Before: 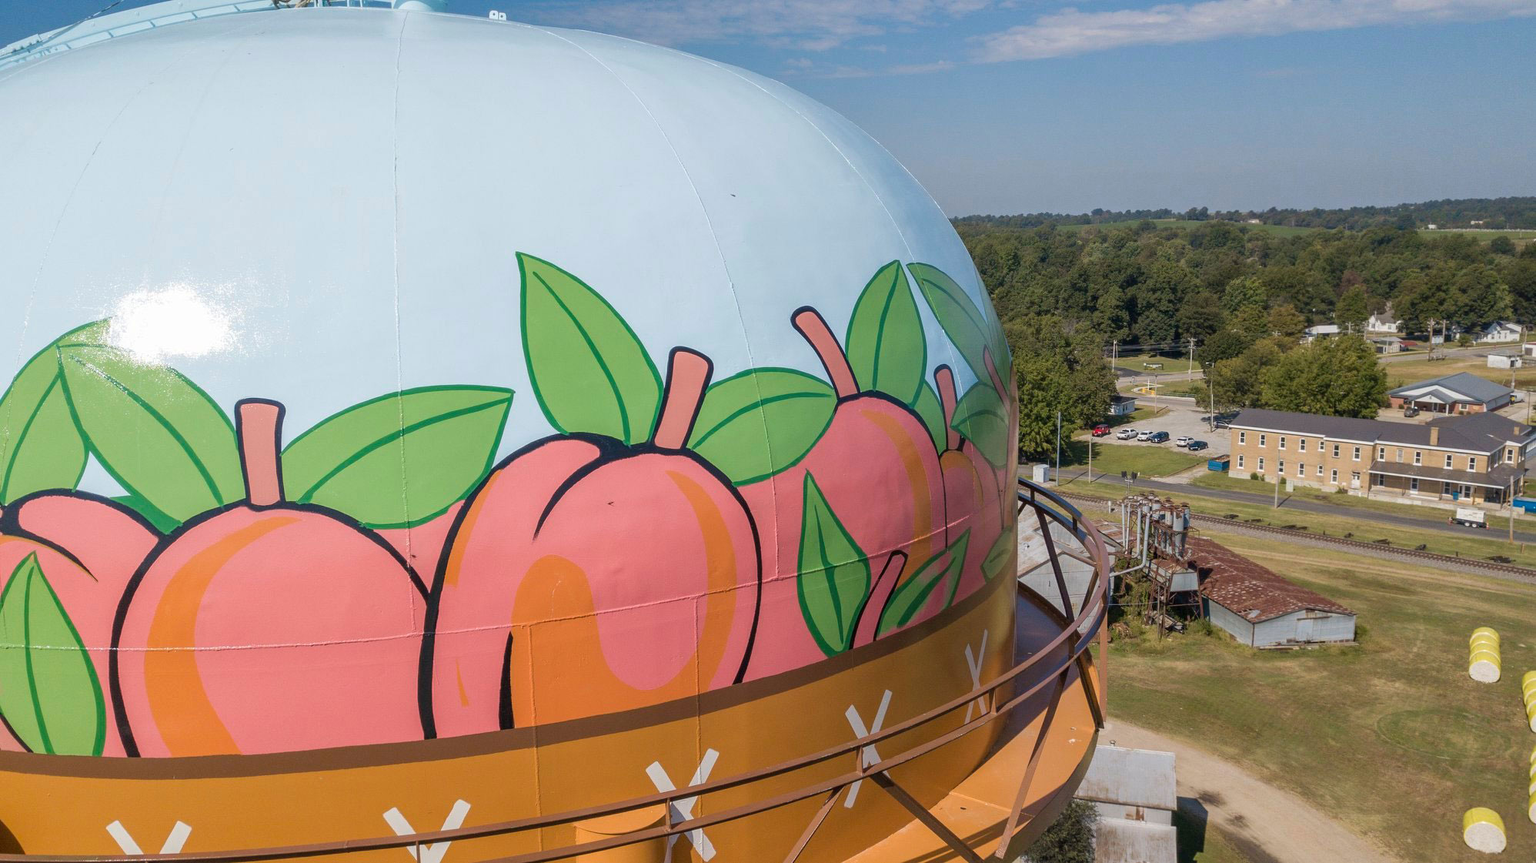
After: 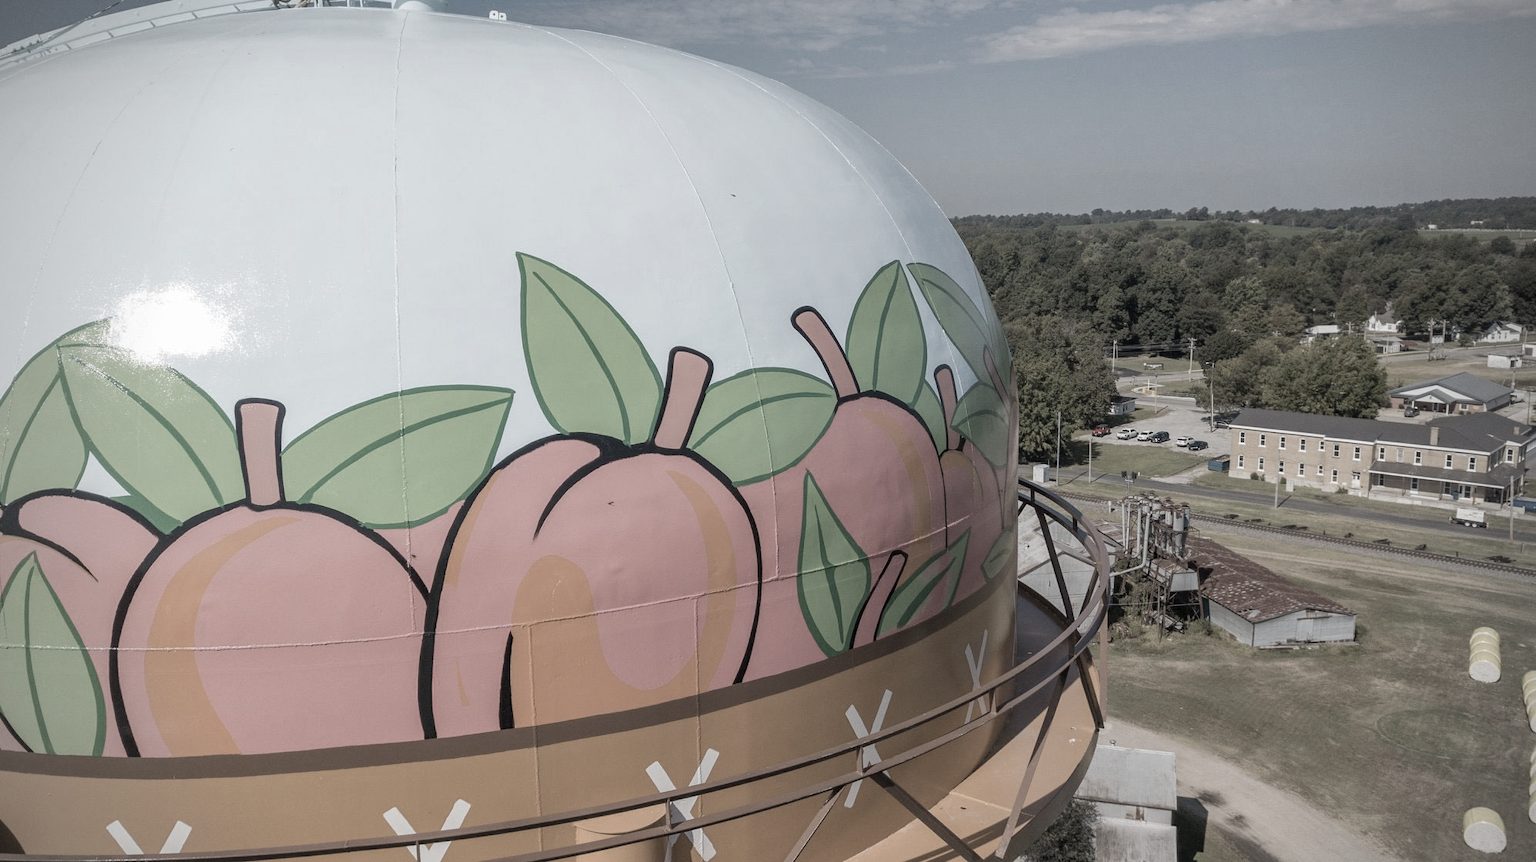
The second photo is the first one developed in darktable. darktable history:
color correction: saturation 0.3
vignetting: on, module defaults
